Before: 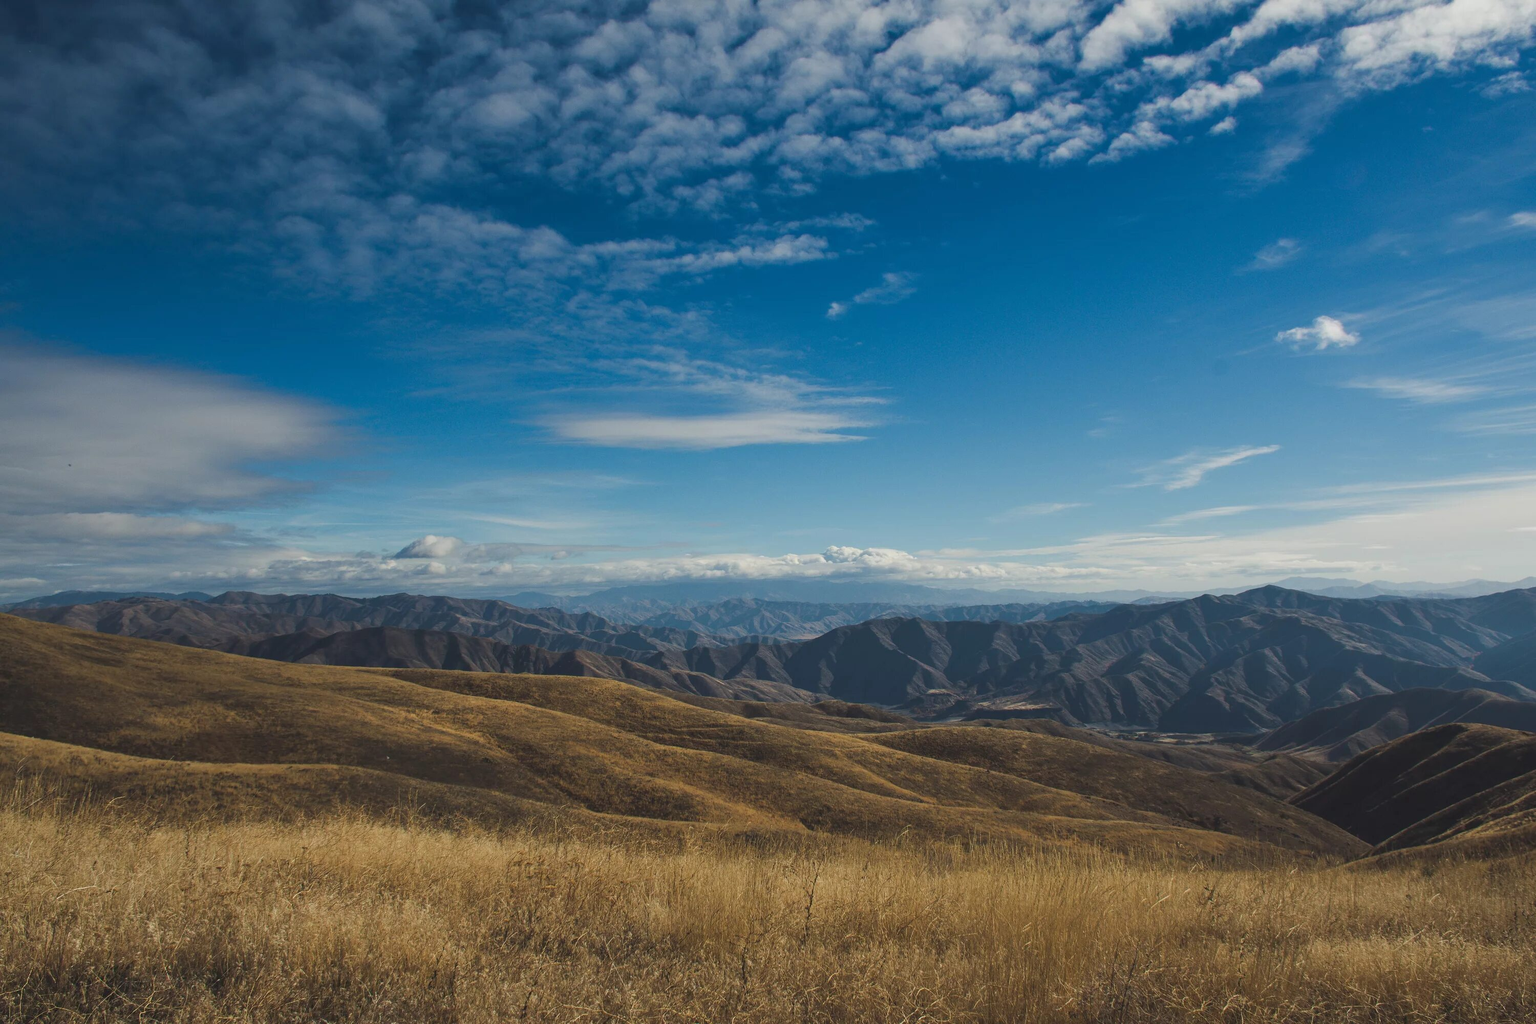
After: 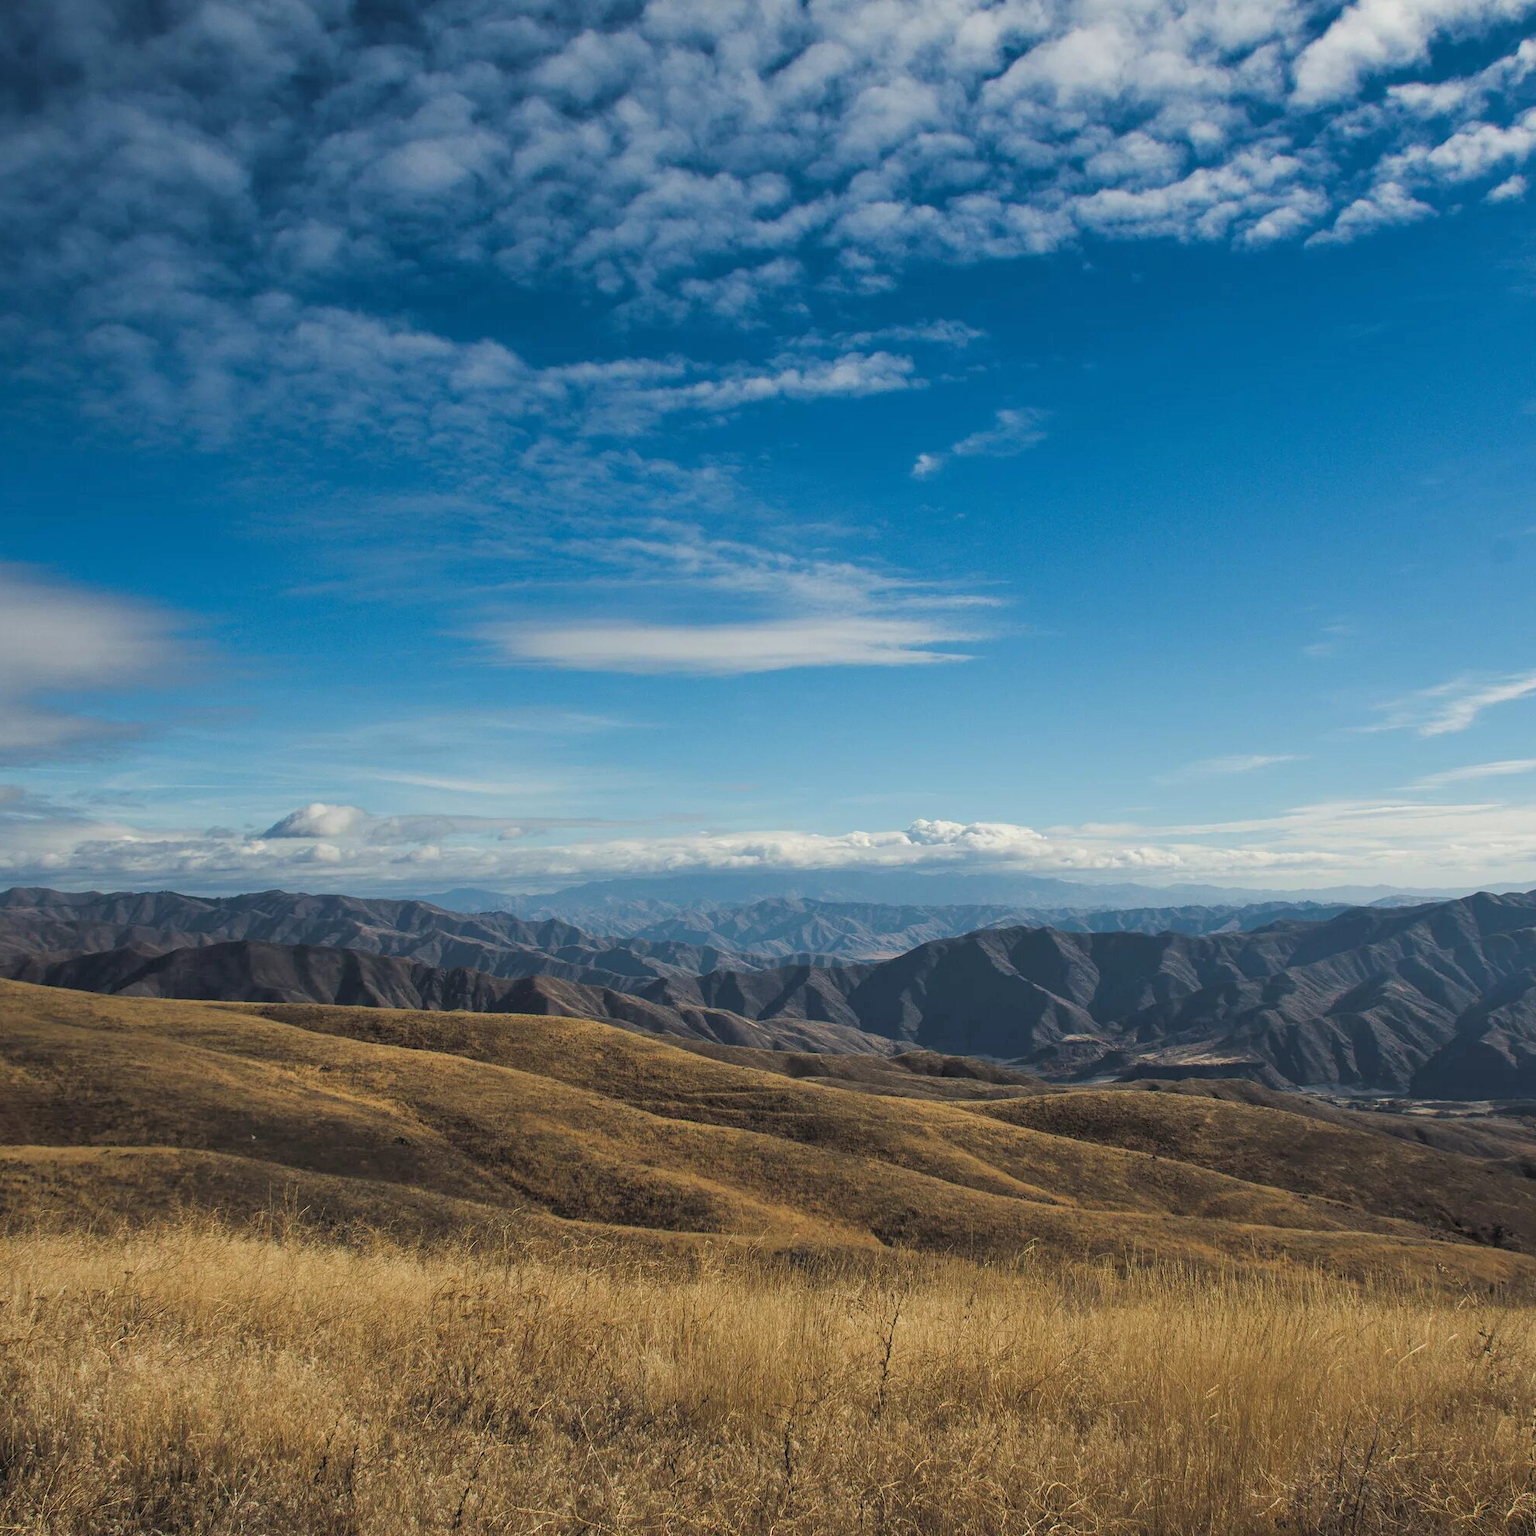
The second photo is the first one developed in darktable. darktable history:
crop and rotate: left 14.292%, right 19.041%
rgb levels: levels [[0.013, 0.434, 0.89], [0, 0.5, 1], [0, 0.5, 1]]
